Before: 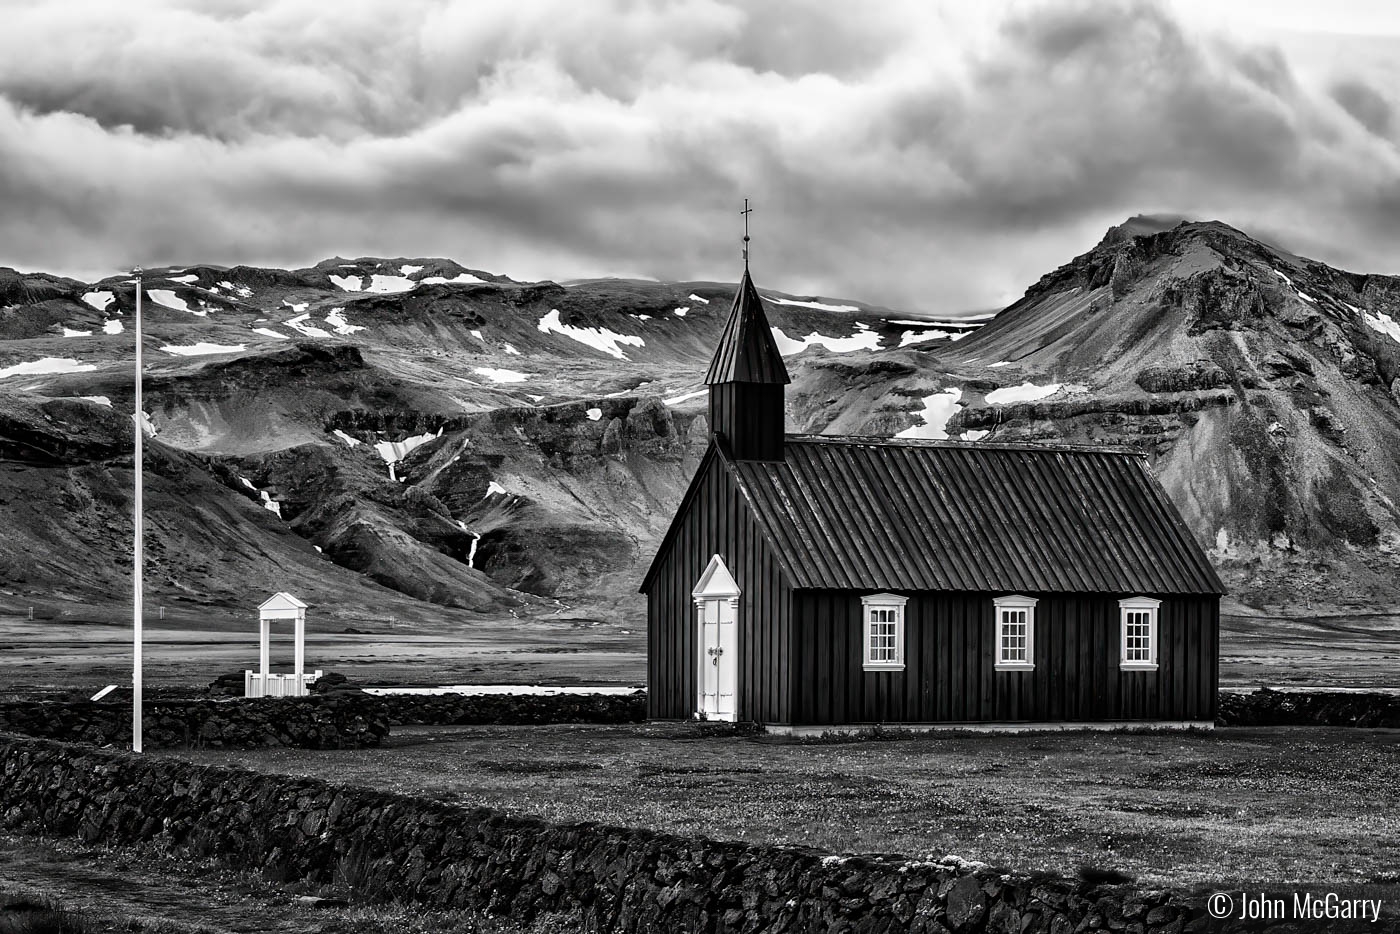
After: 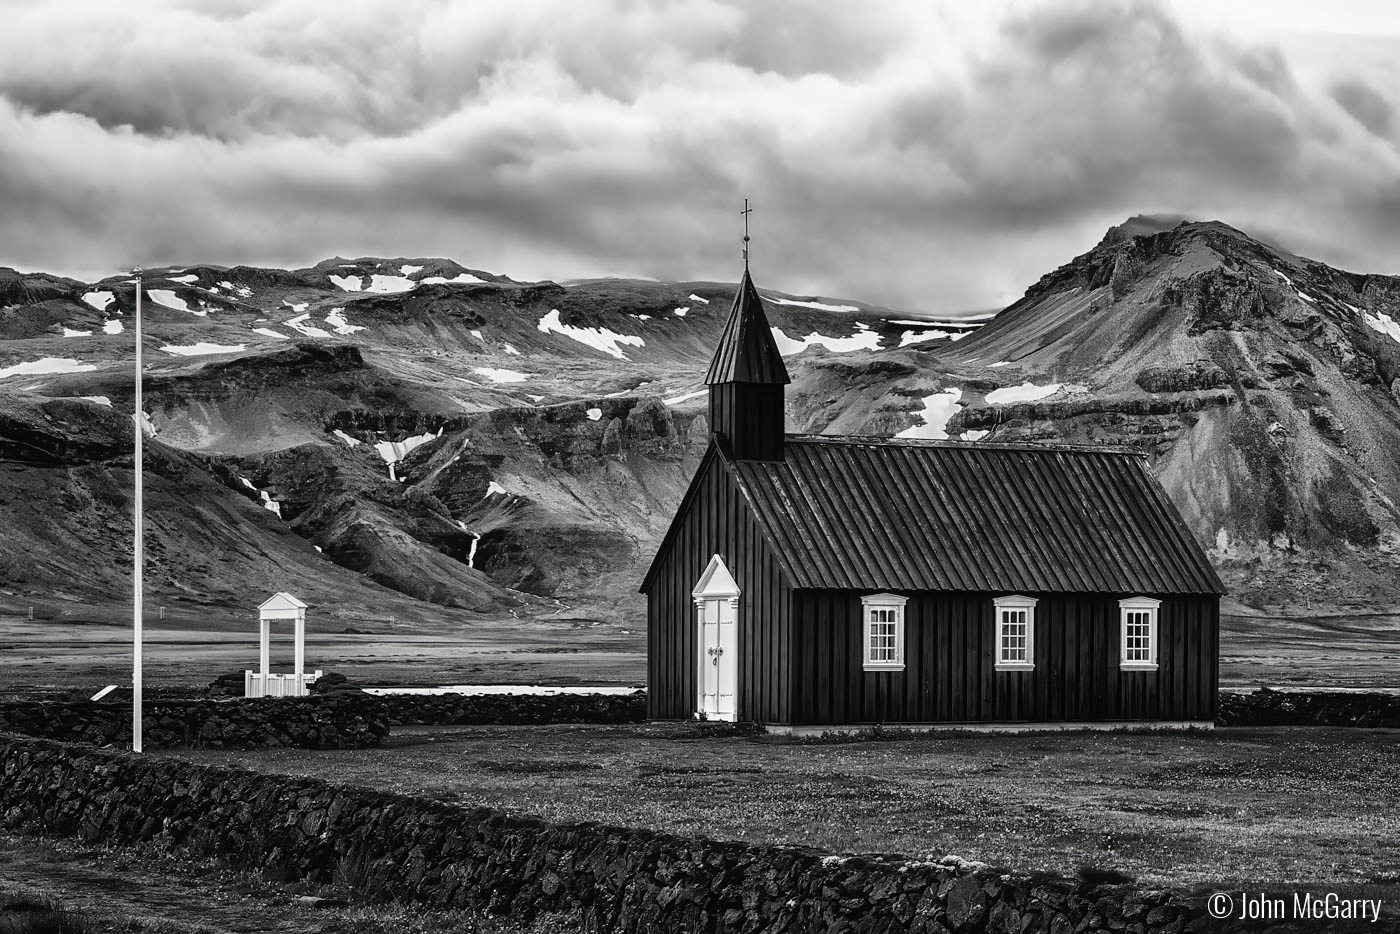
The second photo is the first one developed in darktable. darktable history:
contrast equalizer: octaves 7, y [[0.511, 0.558, 0.631, 0.632, 0.559, 0.512], [0.5 ×6], [0.507, 0.559, 0.627, 0.644, 0.647, 0.647], [0 ×6], [0 ×6]], mix -0.281
